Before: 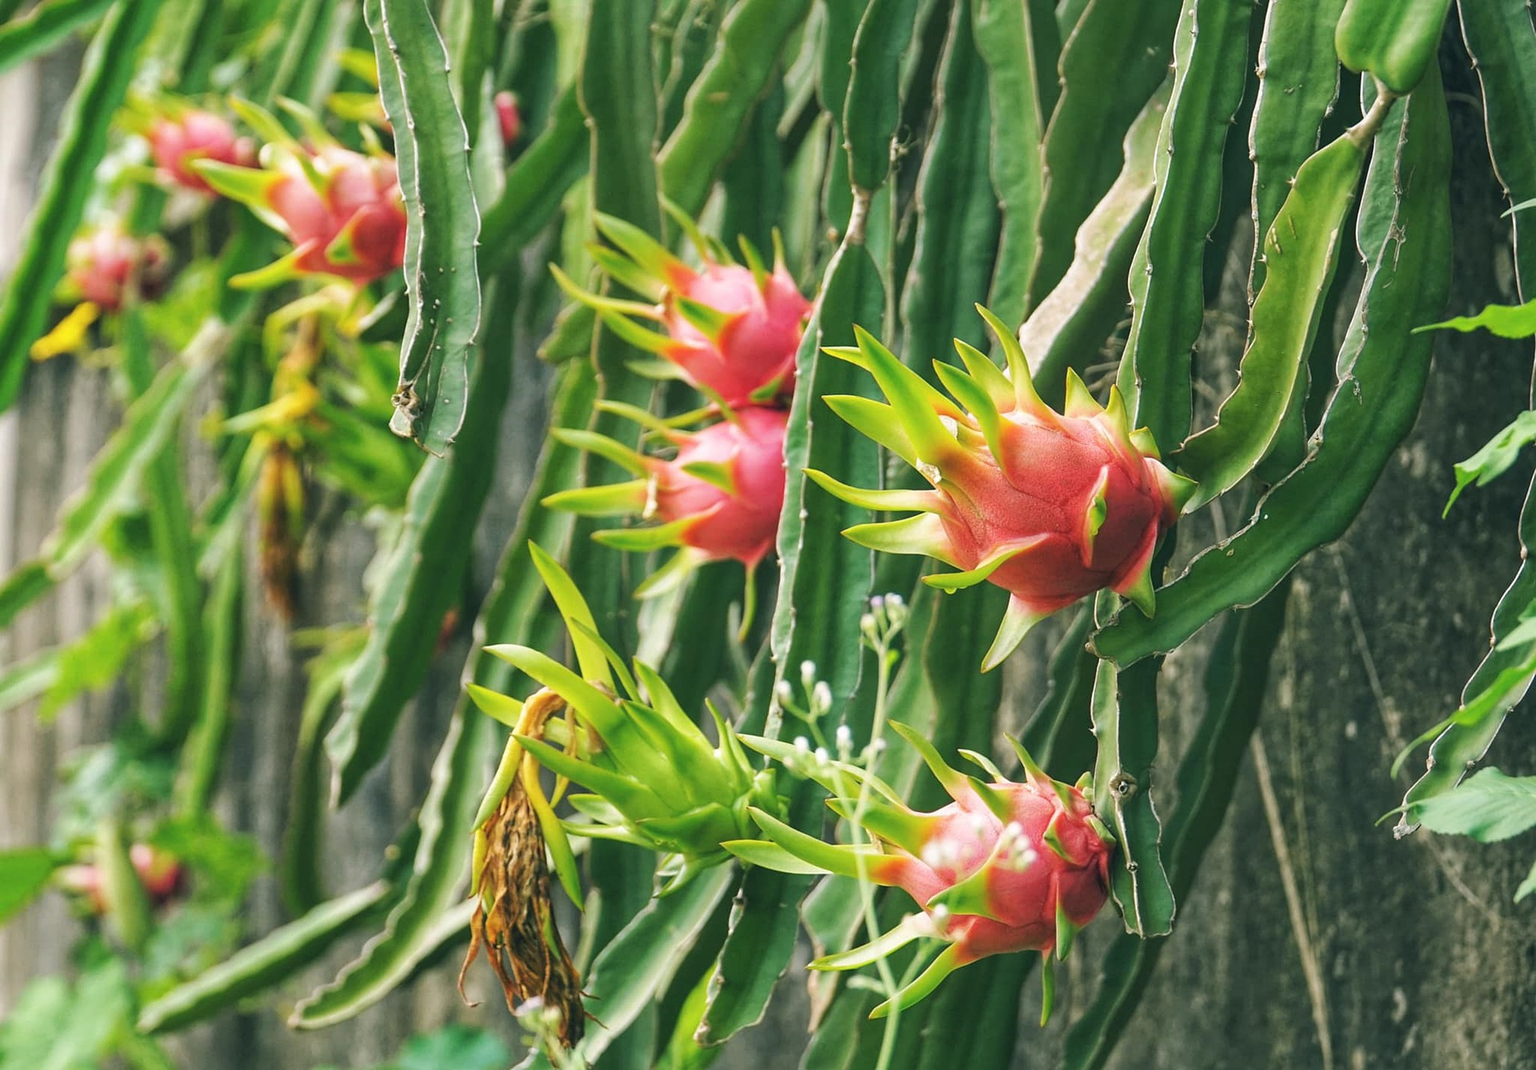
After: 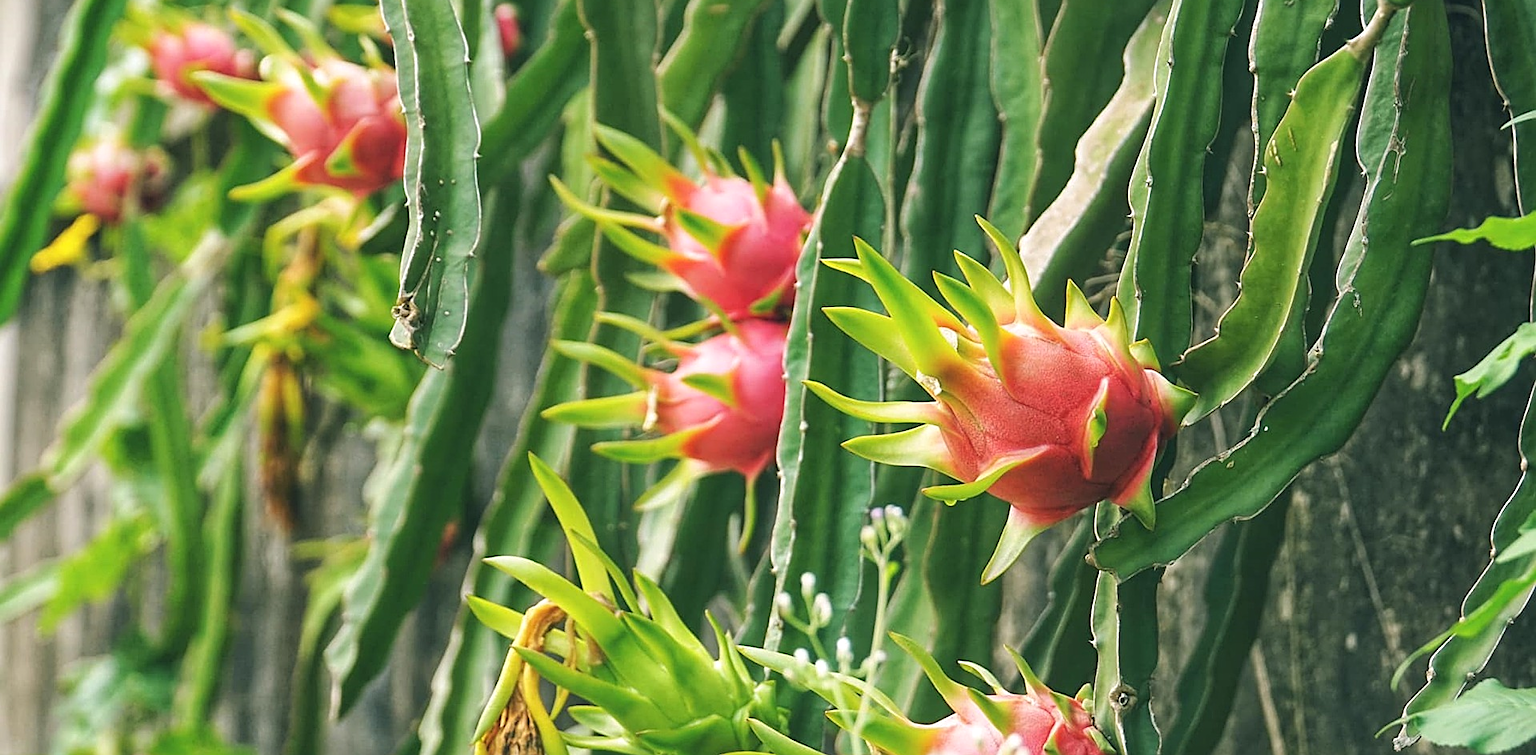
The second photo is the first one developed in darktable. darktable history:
exposure: black level correction -0.001, exposure 0.08 EV, compensate highlight preservation false
sharpen: on, module defaults
crop and rotate: top 8.258%, bottom 21.106%
